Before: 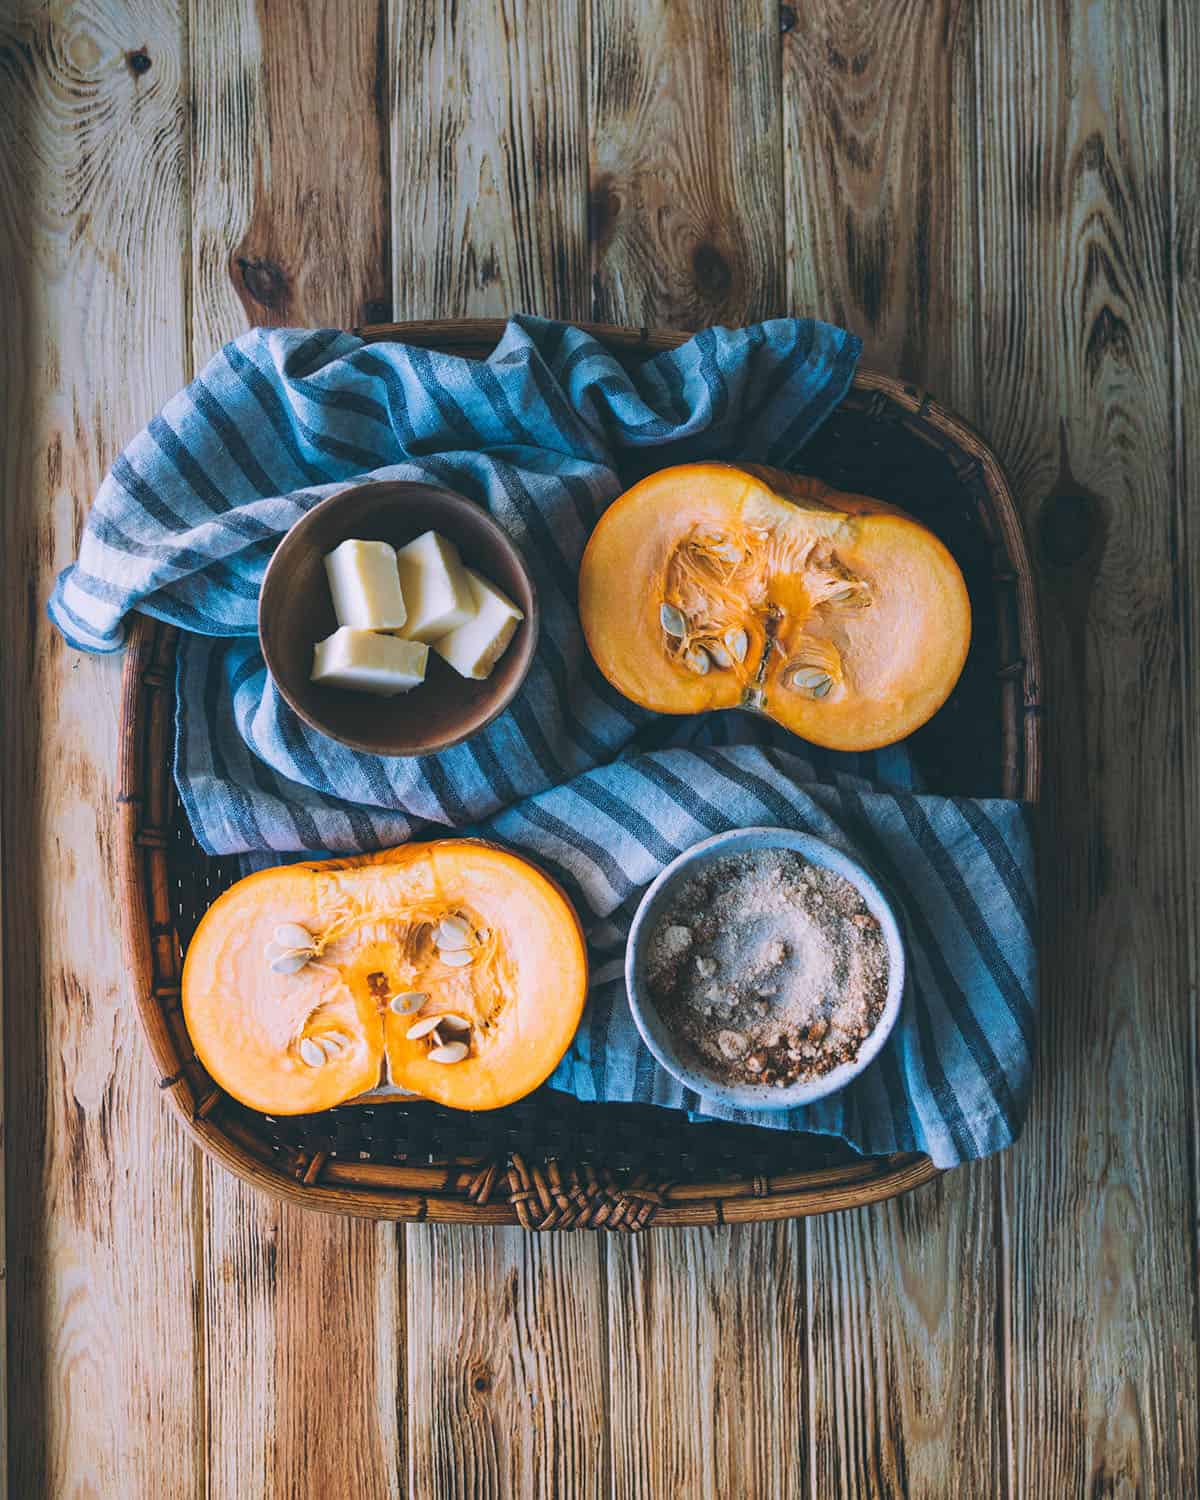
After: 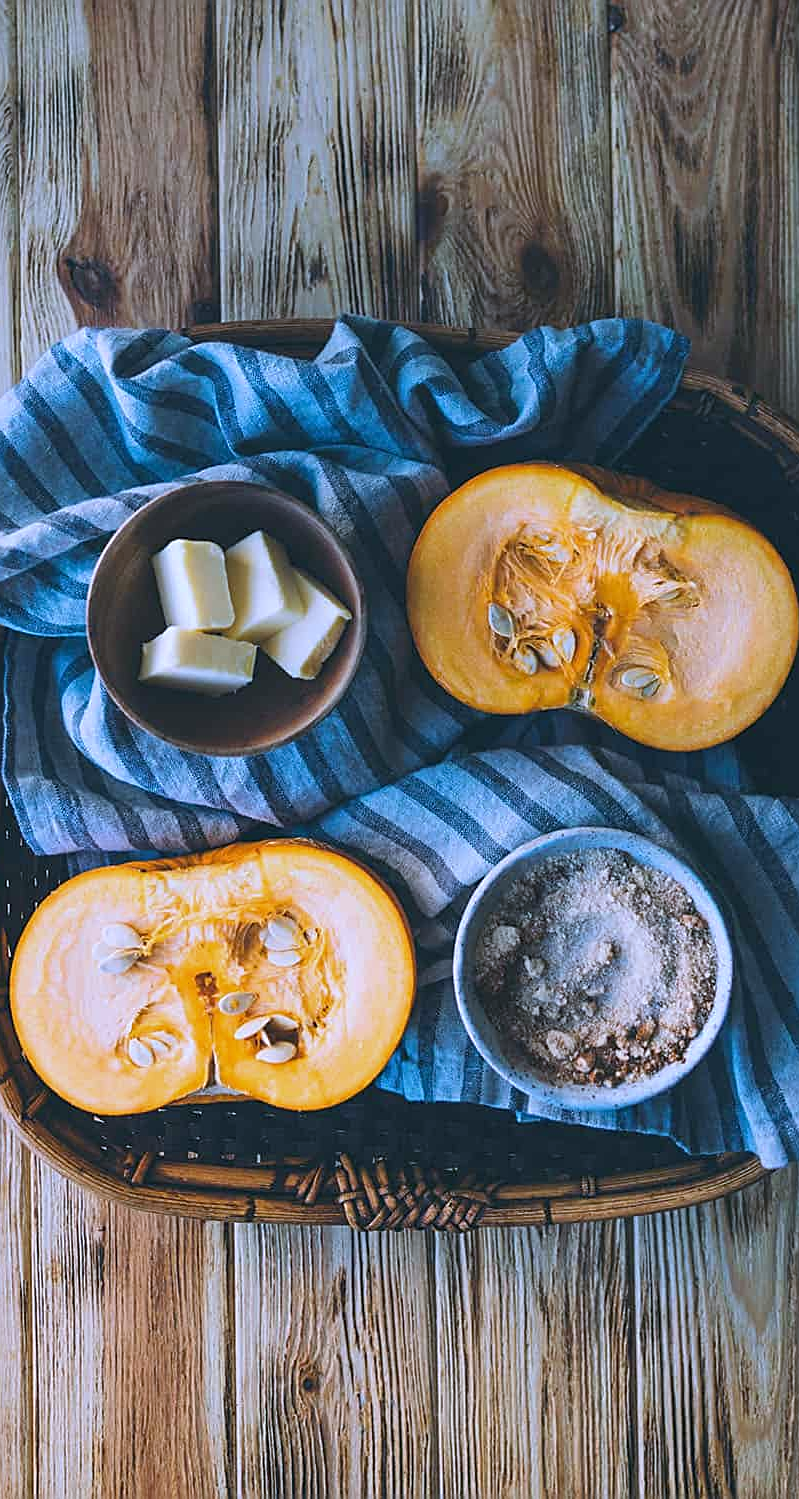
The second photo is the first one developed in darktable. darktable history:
white balance: red 0.931, blue 1.11
crop and rotate: left 14.385%, right 18.948%
sharpen: on, module defaults
